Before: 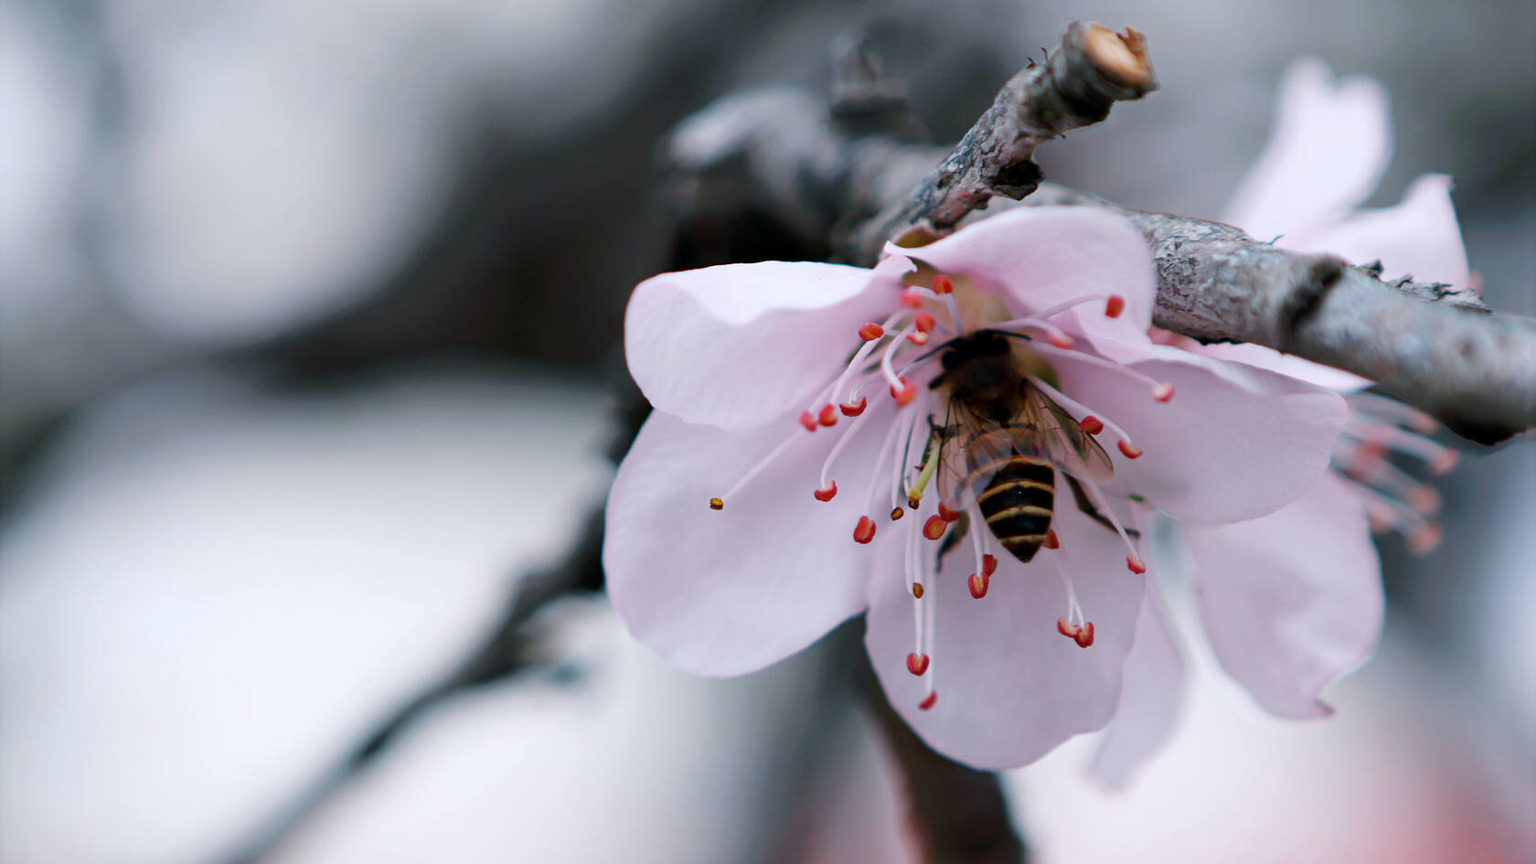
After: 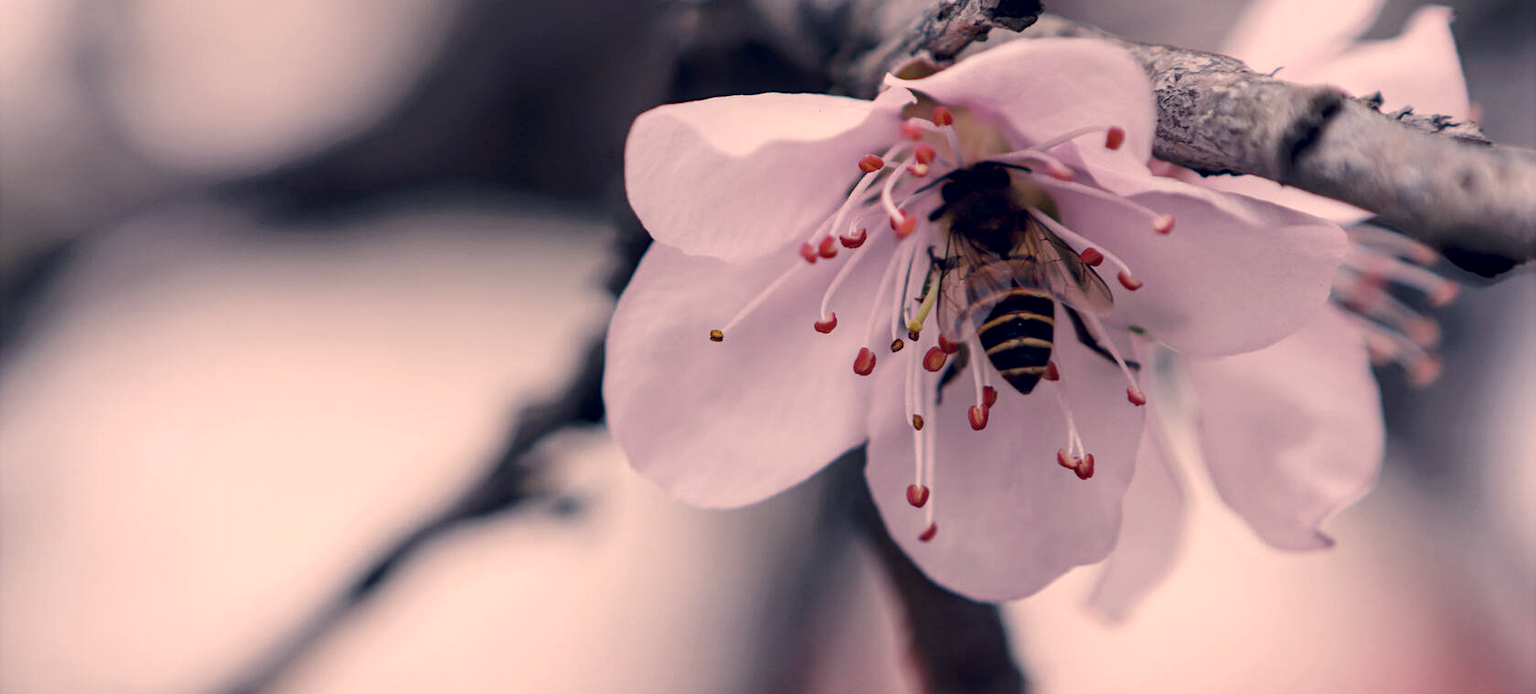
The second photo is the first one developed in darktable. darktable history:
local contrast: on, module defaults
exposure: exposure -0.143 EV, compensate highlight preservation false
color correction: highlights a* 19.82, highlights b* 27.23, shadows a* 3.46, shadows b* -17.63, saturation 0.76
crop and rotate: top 19.475%
